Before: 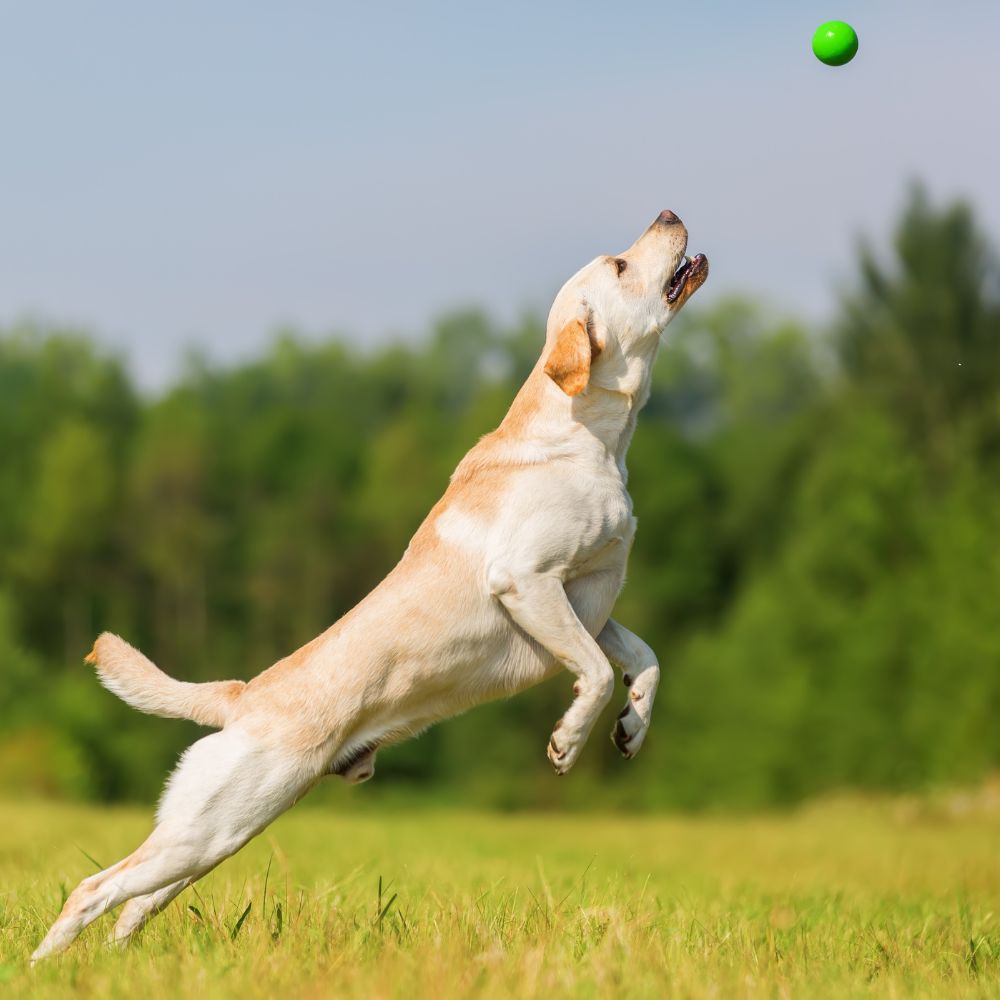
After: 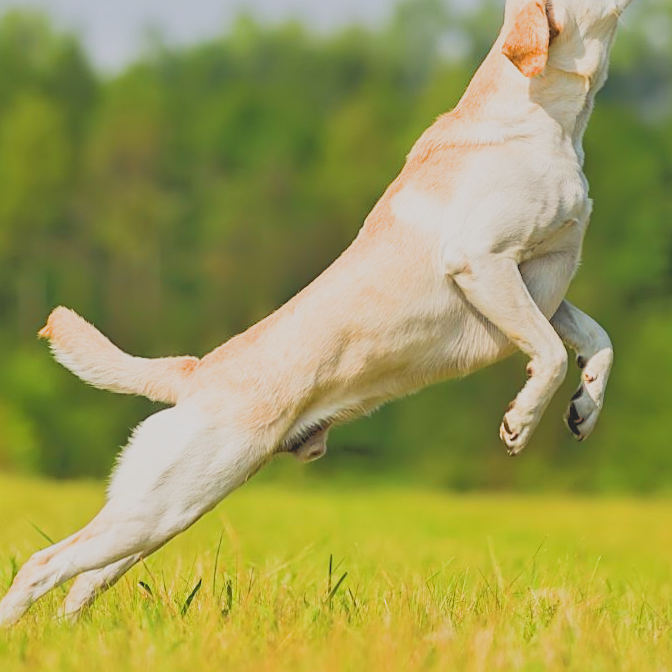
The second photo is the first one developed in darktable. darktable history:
crop and rotate: angle -0.82°, left 3.85%, top 31.828%, right 27.992%
sharpen: on, module defaults
contrast brightness saturation: contrast -0.28
filmic rgb: black relative exposure -5 EV, white relative exposure 3.2 EV, hardness 3.42, contrast 1.2, highlights saturation mix -50%
exposure: black level correction -0.002, exposure 0.54 EV, compensate highlight preservation false
tone equalizer: -8 EV -0.528 EV, -7 EV -0.319 EV, -6 EV -0.083 EV, -5 EV 0.413 EV, -4 EV 0.985 EV, -3 EV 0.791 EV, -2 EV -0.01 EV, -1 EV 0.14 EV, +0 EV -0.012 EV, smoothing 1
